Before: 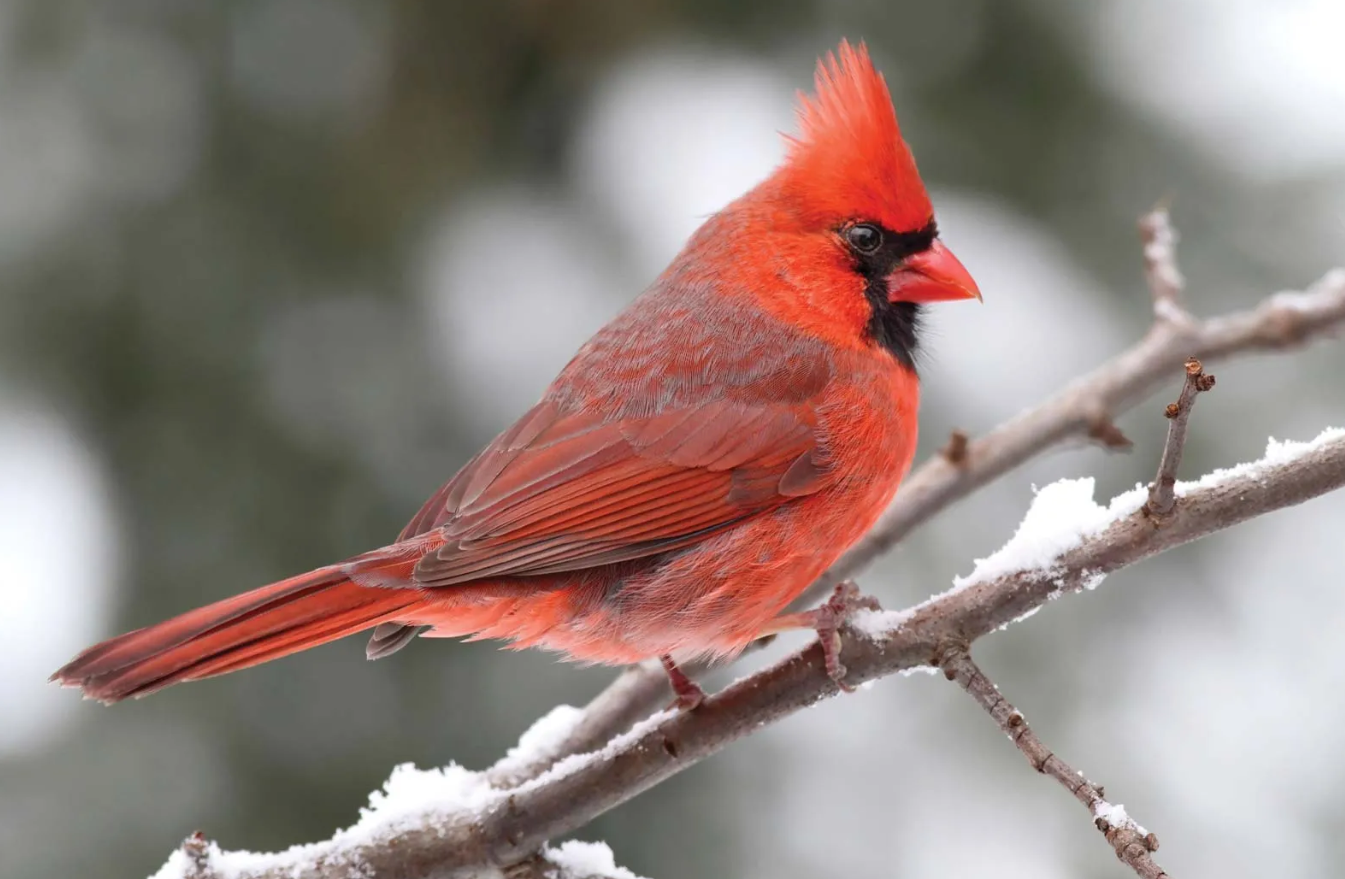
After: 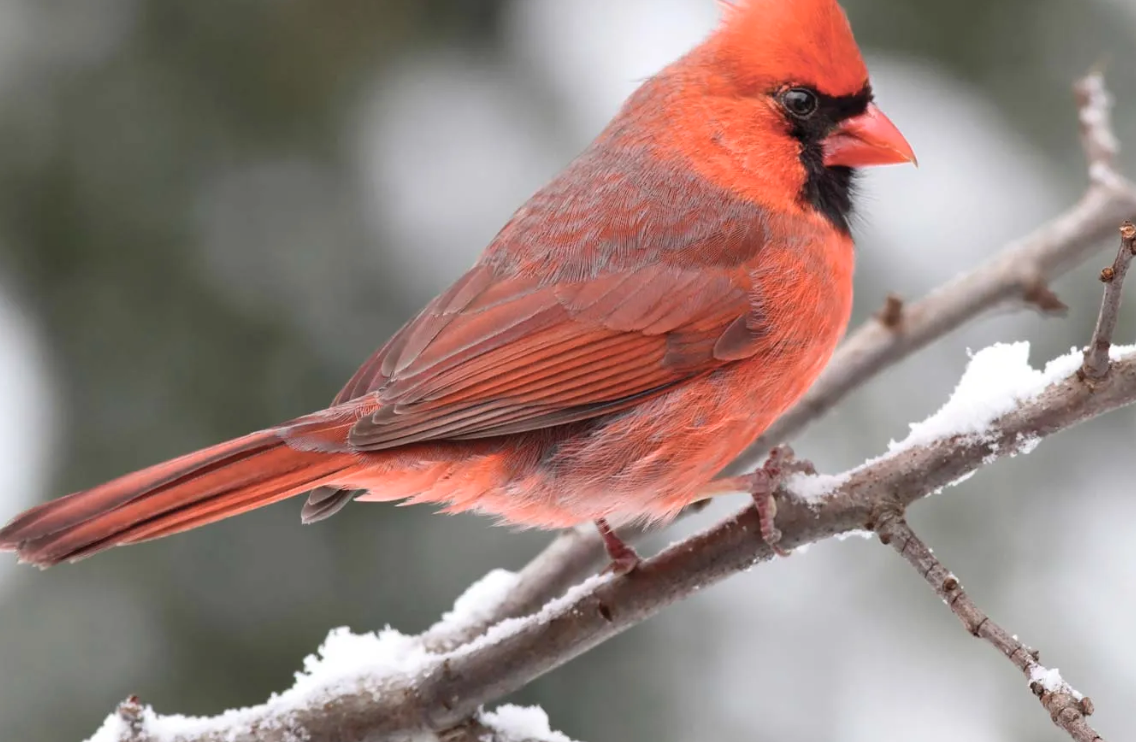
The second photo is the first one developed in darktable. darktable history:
crop and rotate: left 4.842%, top 15.51%, right 10.668%
color zones: curves: ch0 [(0, 0.558) (0.143, 0.559) (0.286, 0.529) (0.429, 0.505) (0.571, 0.5) (0.714, 0.5) (0.857, 0.5) (1, 0.558)]; ch1 [(0, 0.469) (0.01, 0.469) (0.12, 0.446) (0.248, 0.469) (0.5, 0.5) (0.748, 0.5) (0.99, 0.469) (1, 0.469)]
